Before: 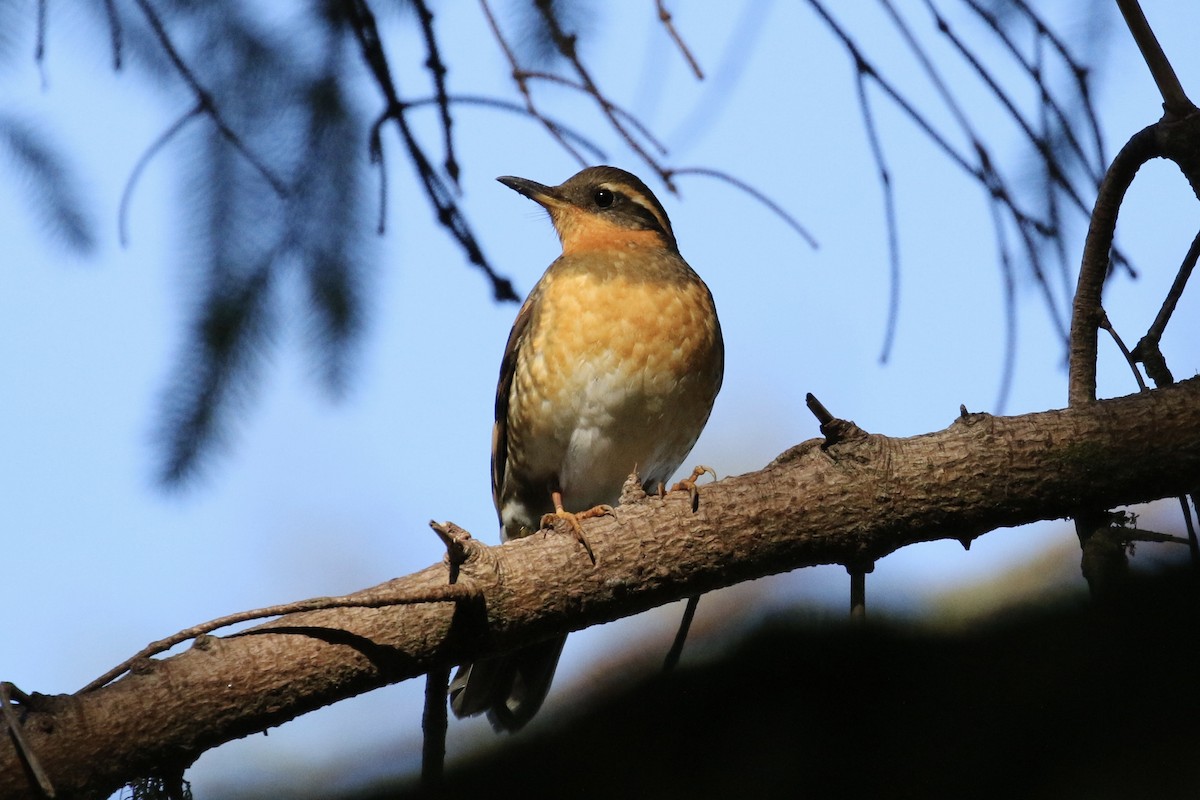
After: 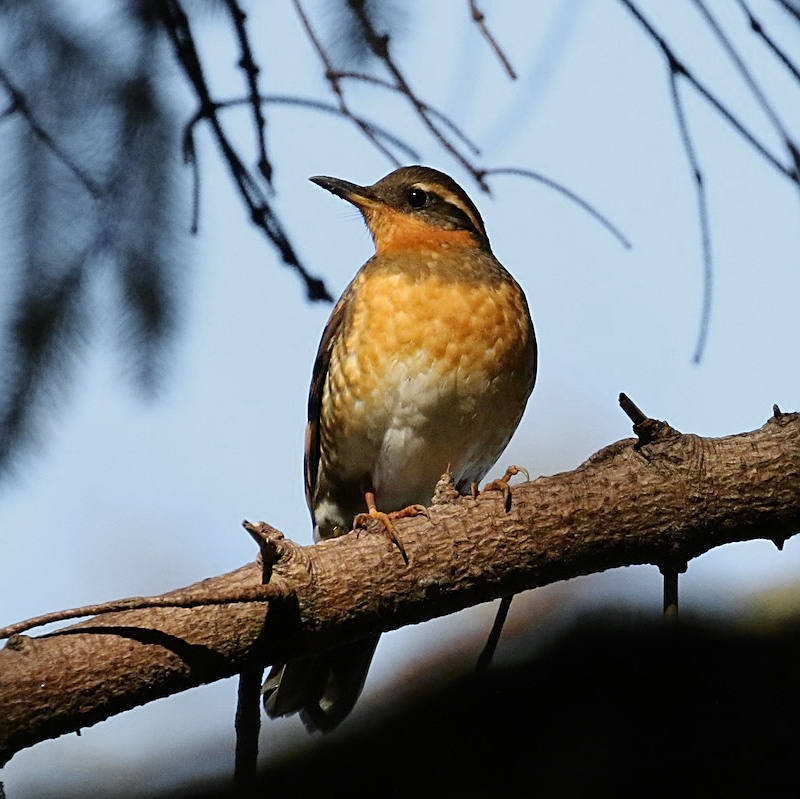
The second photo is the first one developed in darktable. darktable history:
sharpen: on, module defaults
crop and rotate: left 15.596%, right 17.699%
shadows and highlights: shadows -31.71, highlights 30.04
color zones: curves: ch0 [(0.035, 0.242) (0.25, 0.5) (0.384, 0.214) (0.488, 0.255) (0.75, 0.5)]; ch1 [(0.063, 0.379) (0.25, 0.5) (0.354, 0.201) (0.489, 0.085) (0.729, 0.271)]; ch2 [(0.25, 0.5) (0.38, 0.517) (0.442, 0.51) (0.735, 0.456)]
